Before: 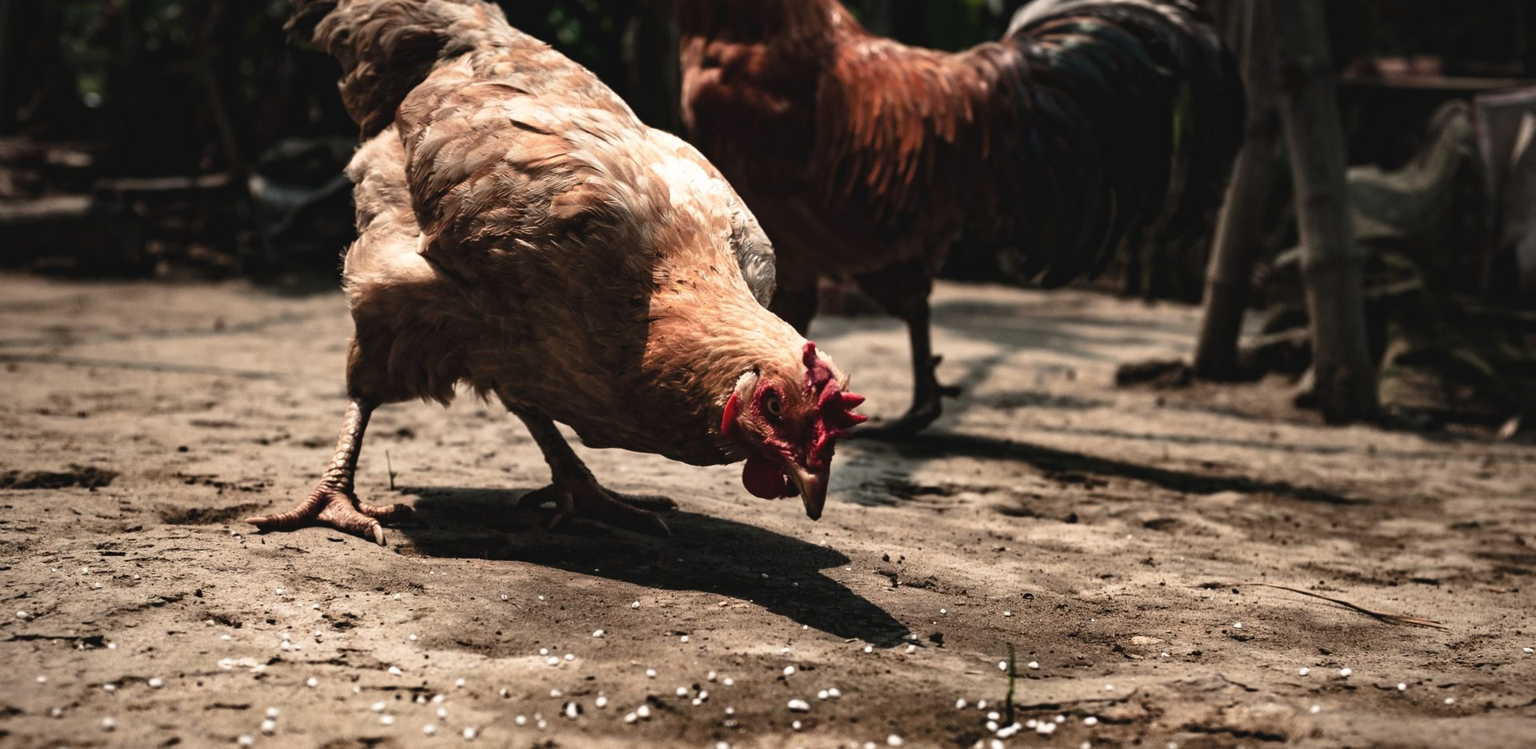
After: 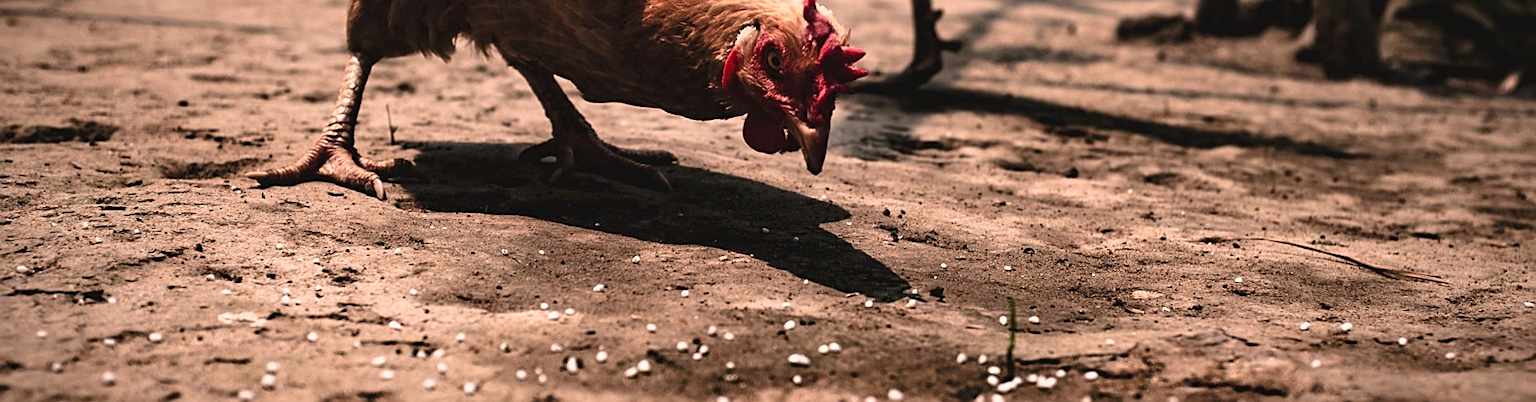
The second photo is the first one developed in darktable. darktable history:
sharpen: on, module defaults
crop and rotate: top 46.237%
color correction: highlights a* 12.23, highlights b* 5.41
